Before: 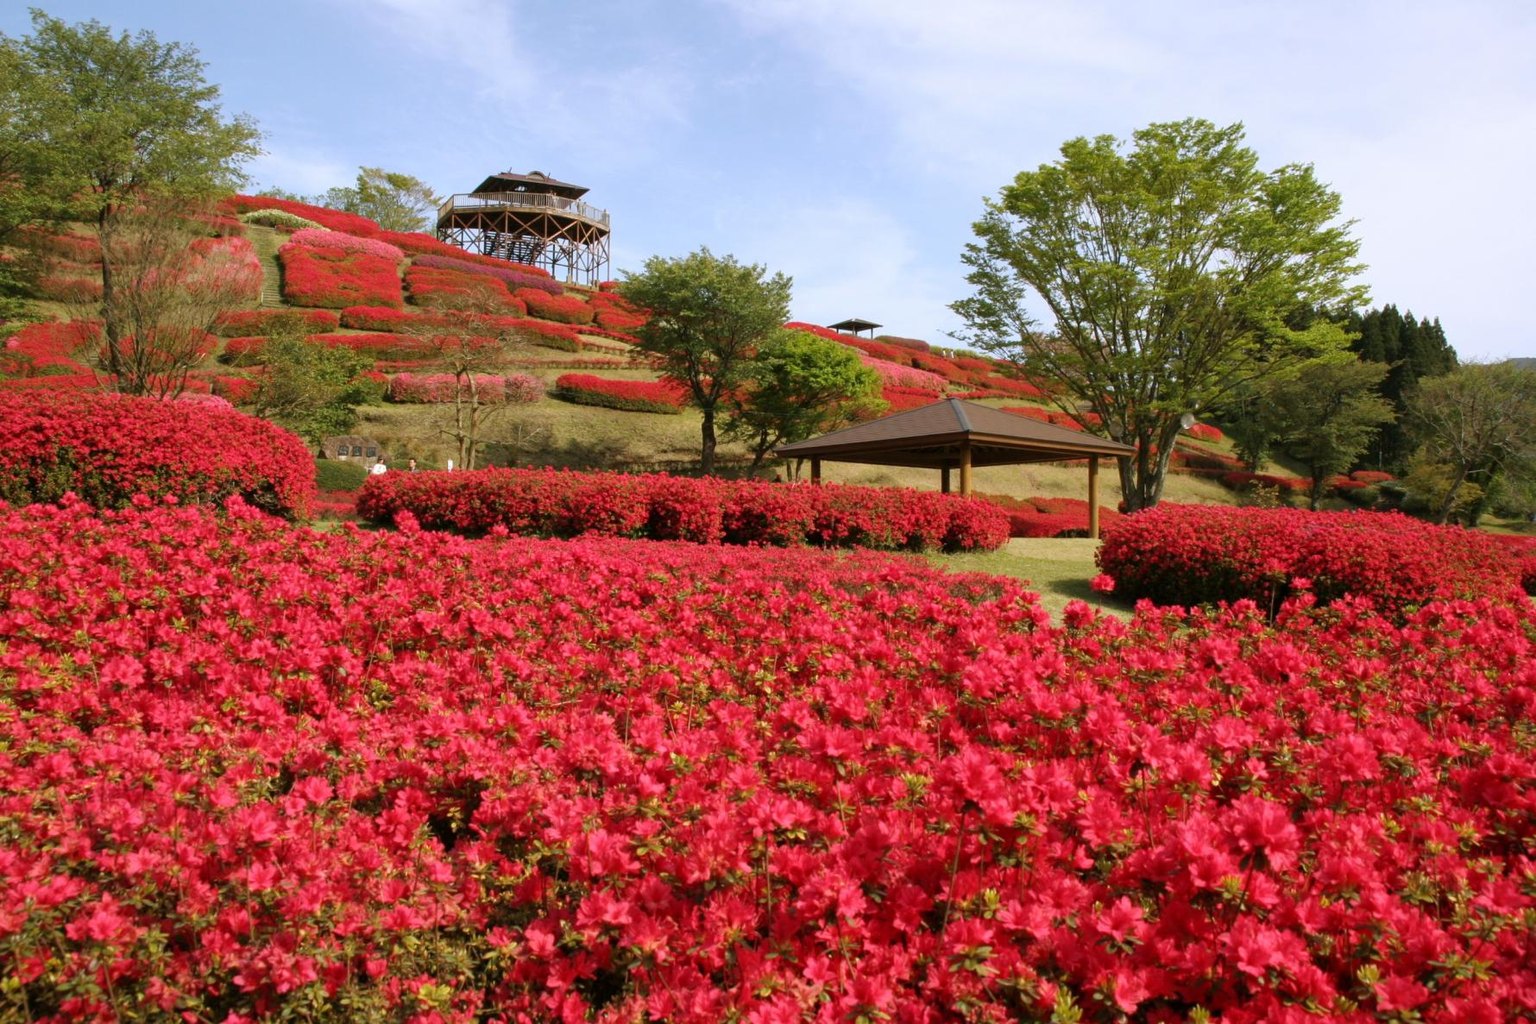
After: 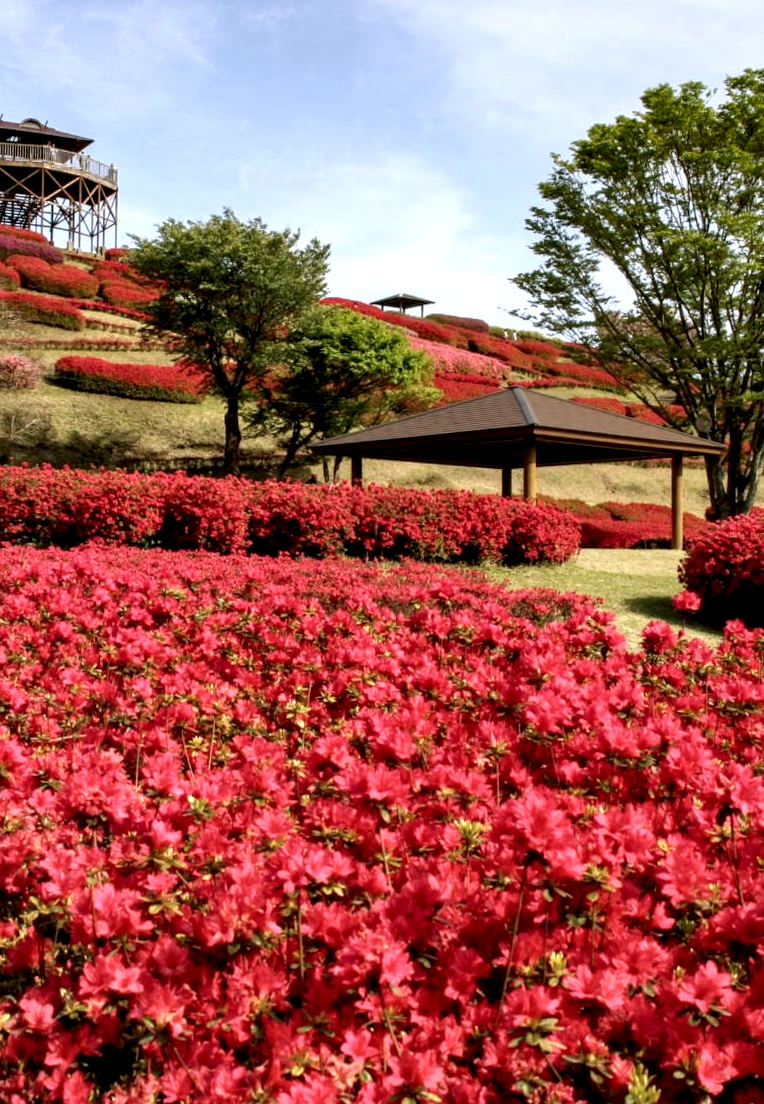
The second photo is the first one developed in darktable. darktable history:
rotate and perspective: rotation 0.174°, lens shift (vertical) 0.013, lens shift (horizontal) 0.019, shear 0.001, automatic cropping original format, crop left 0.007, crop right 0.991, crop top 0.016, crop bottom 0.997
local contrast: highlights 80%, shadows 57%, detail 175%, midtone range 0.602
crop: left 33.452%, top 6.025%, right 23.155%
